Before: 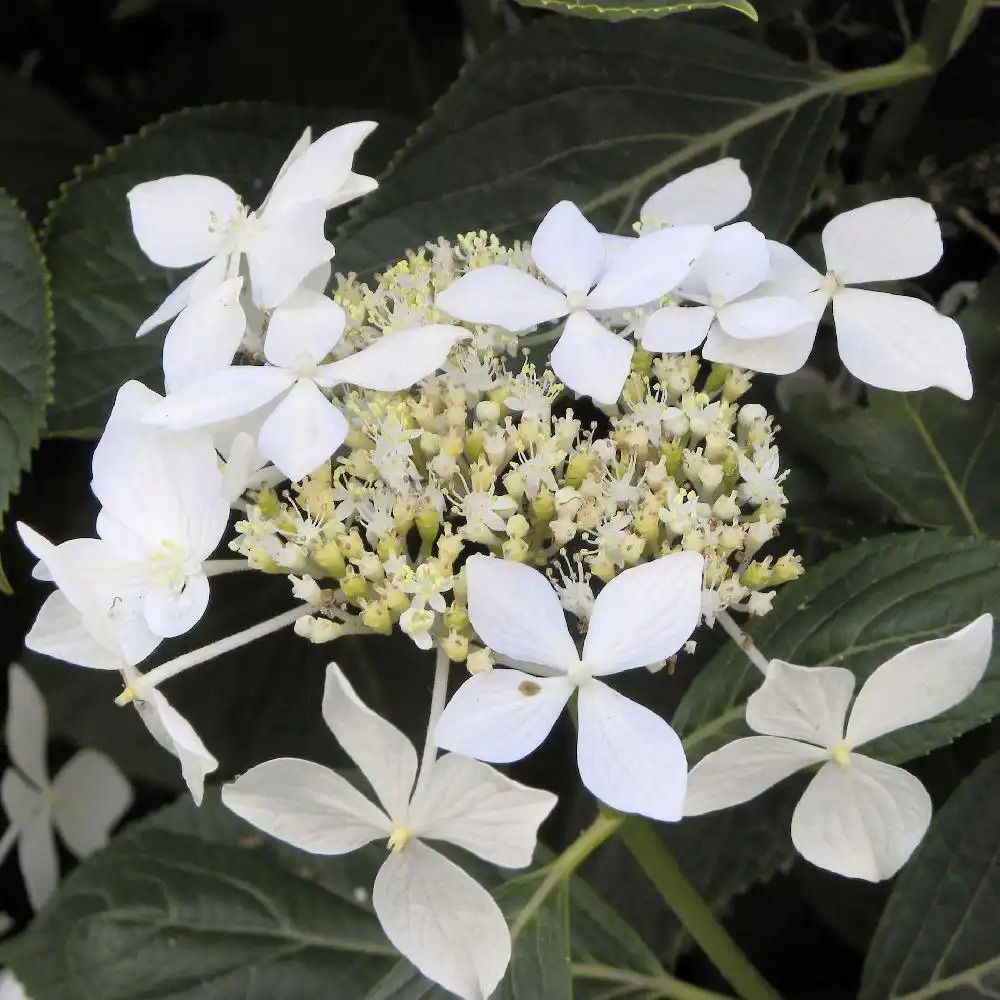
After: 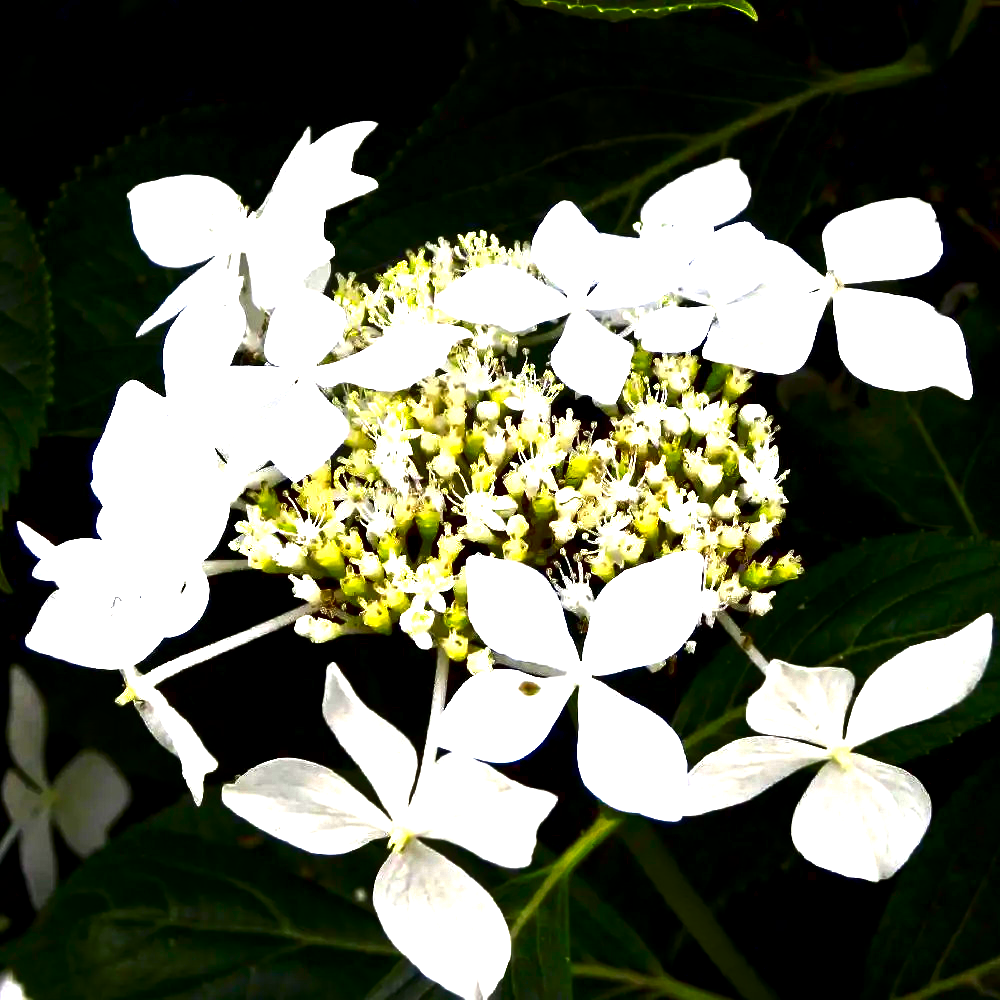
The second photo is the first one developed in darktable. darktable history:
contrast brightness saturation: brightness -0.986, saturation 0.989
exposure: black level correction 0.001, exposure 1 EV, compensate highlight preservation false
local contrast: highlights 101%, shadows 102%, detail 119%, midtone range 0.2
